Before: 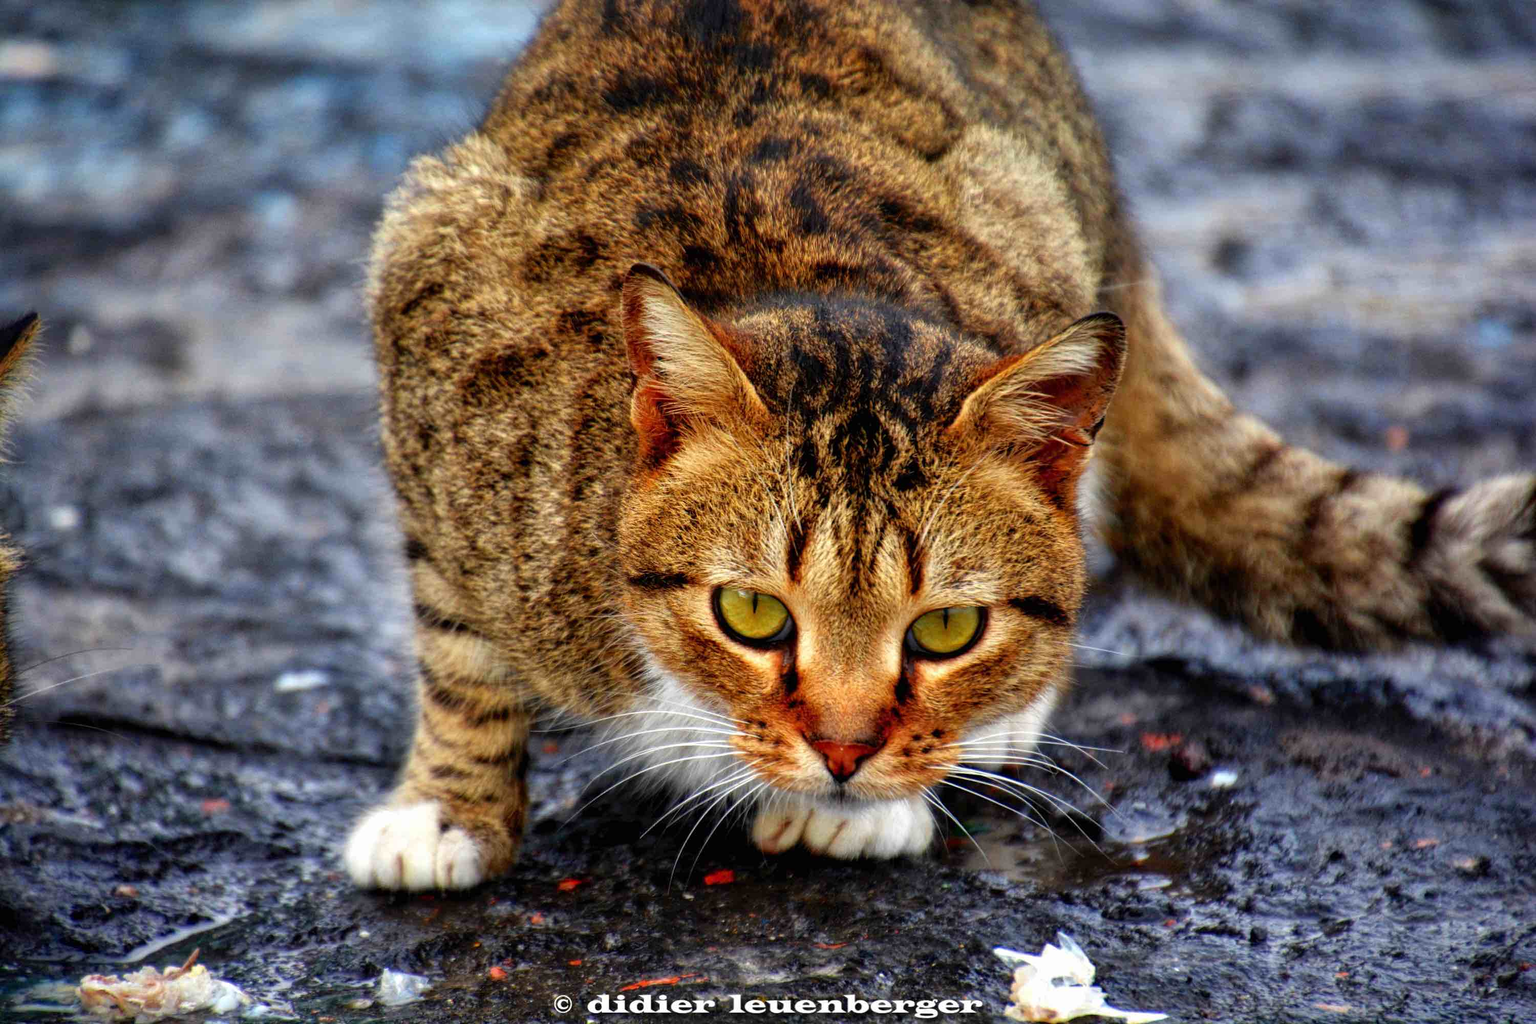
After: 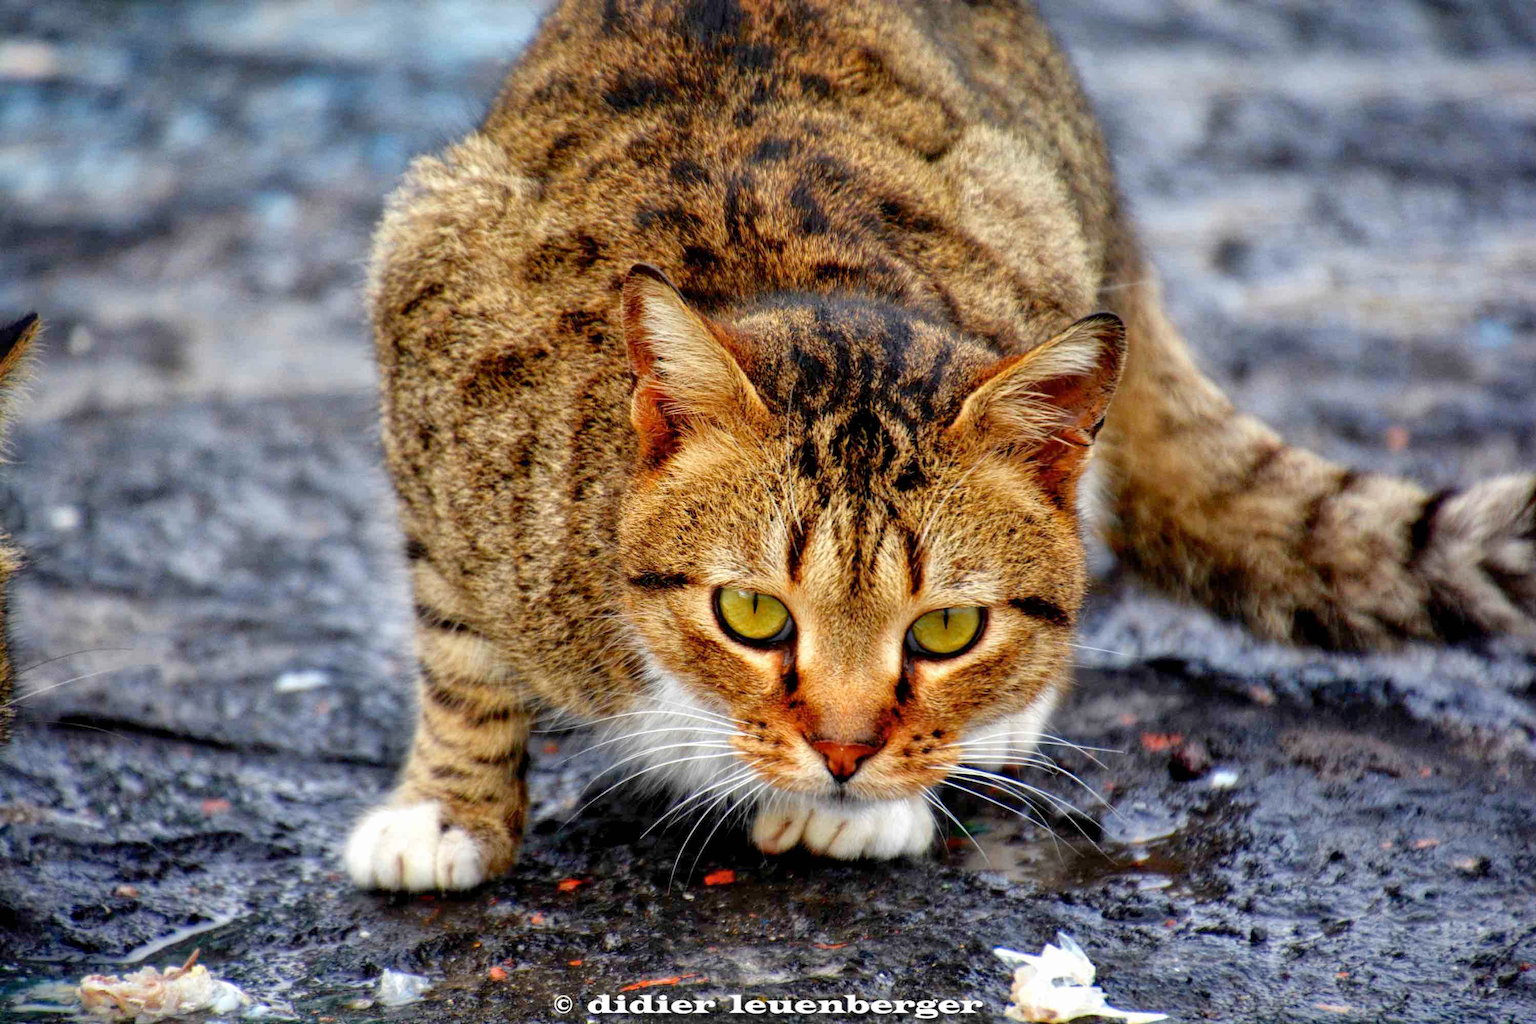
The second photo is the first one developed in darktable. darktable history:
shadows and highlights: shadows 31.68, highlights -33.19, soften with gaussian
